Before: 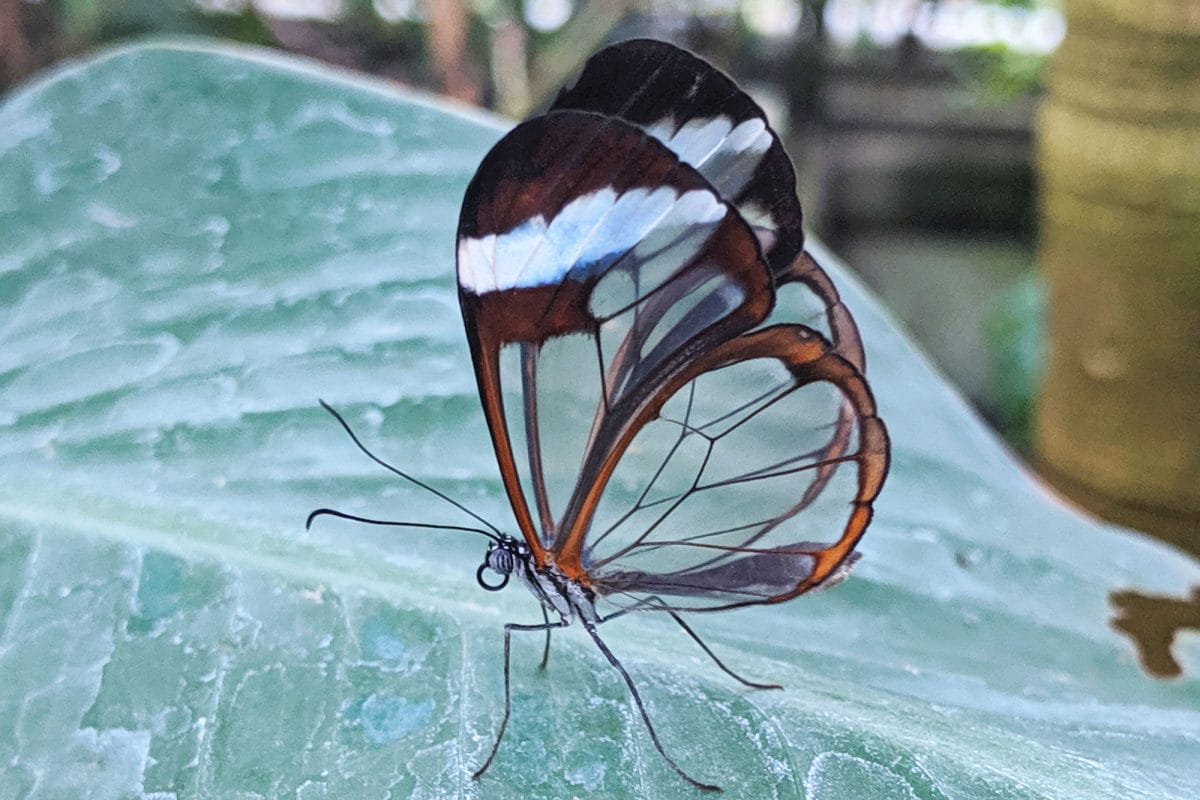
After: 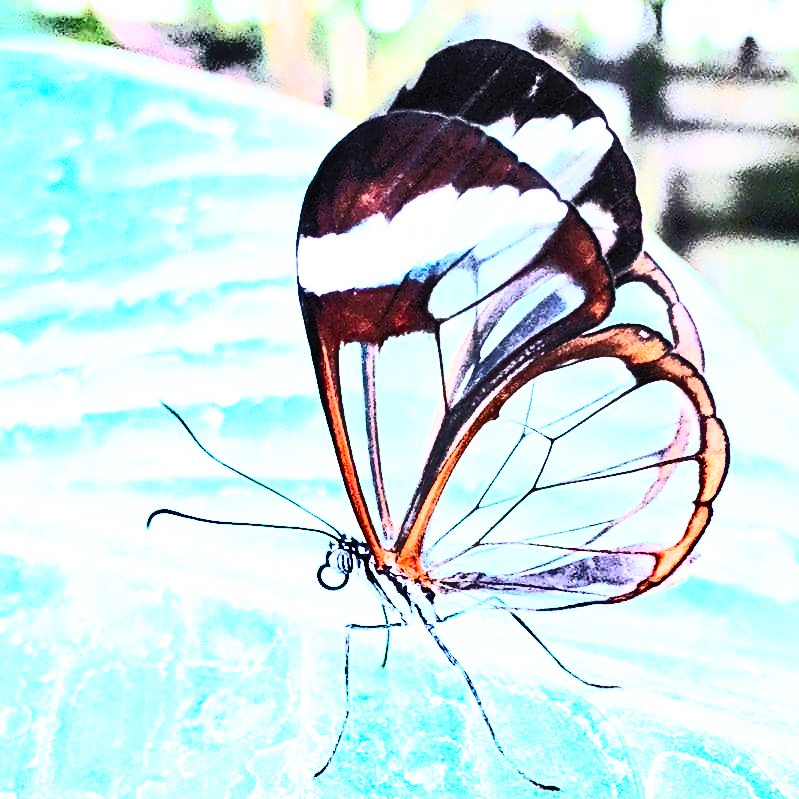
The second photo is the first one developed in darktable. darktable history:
shadows and highlights: soften with gaussian
tone equalizer: edges refinement/feathering 500, mask exposure compensation -1.57 EV, preserve details no
filmic rgb: black relative exposure -5.1 EV, white relative exposure 3.5 EV, hardness 3.17, contrast 1.301, highlights saturation mix -49.24%
exposure: black level correction 0.001, exposure 1.646 EV, compensate highlight preservation false
contrast brightness saturation: contrast 0.846, brightness 0.608, saturation 0.607
crop and rotate: left 13.357%, right 20.034%
